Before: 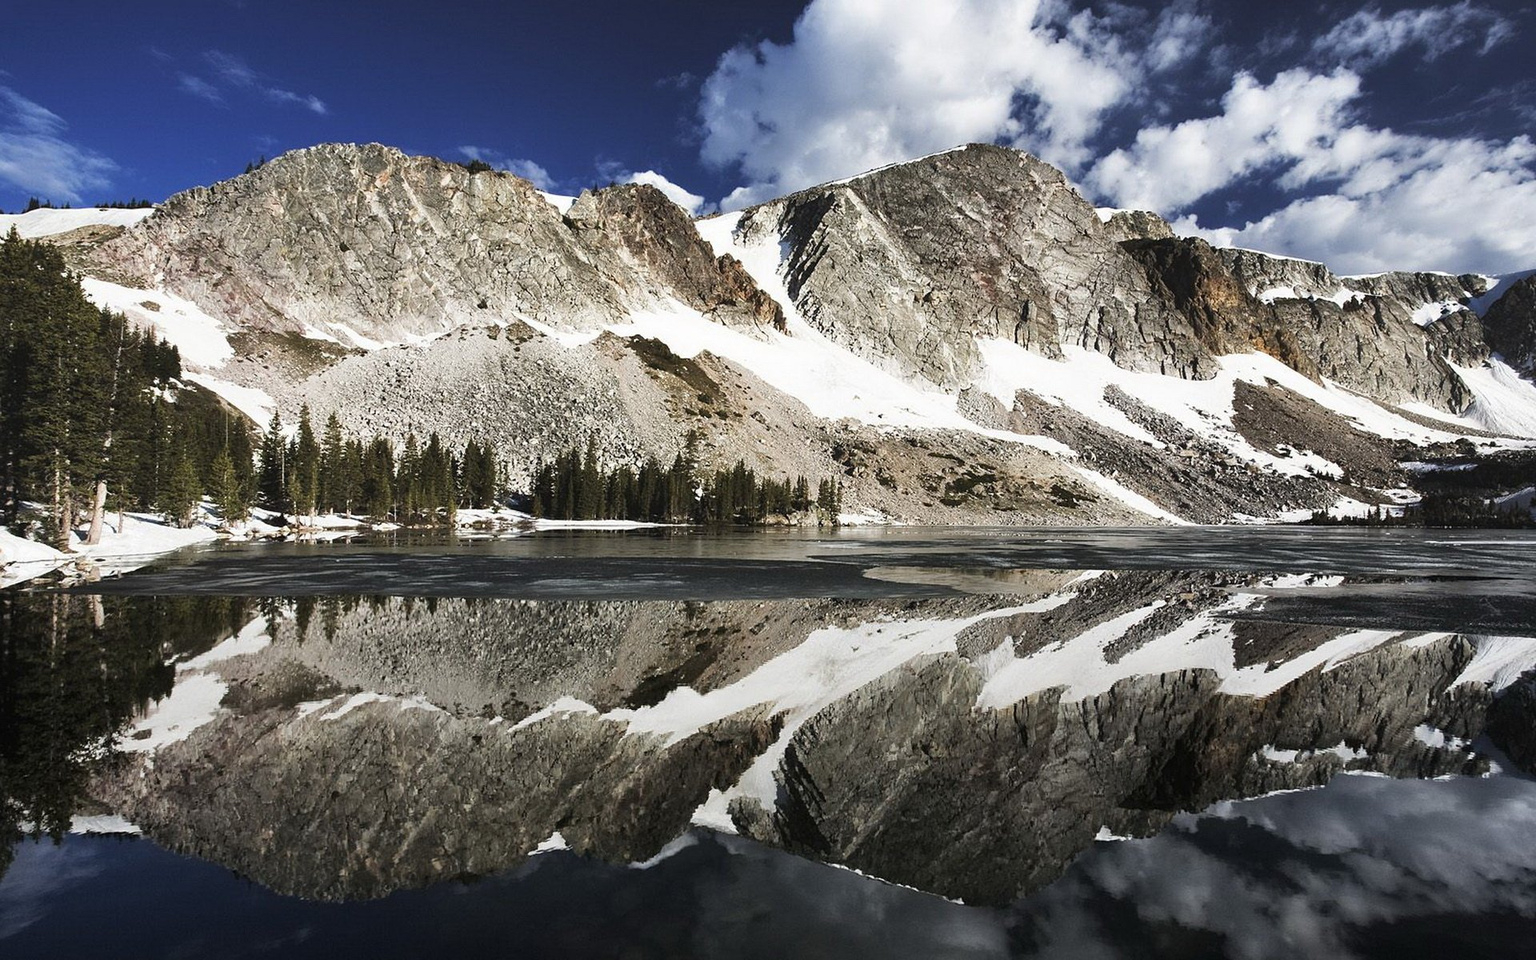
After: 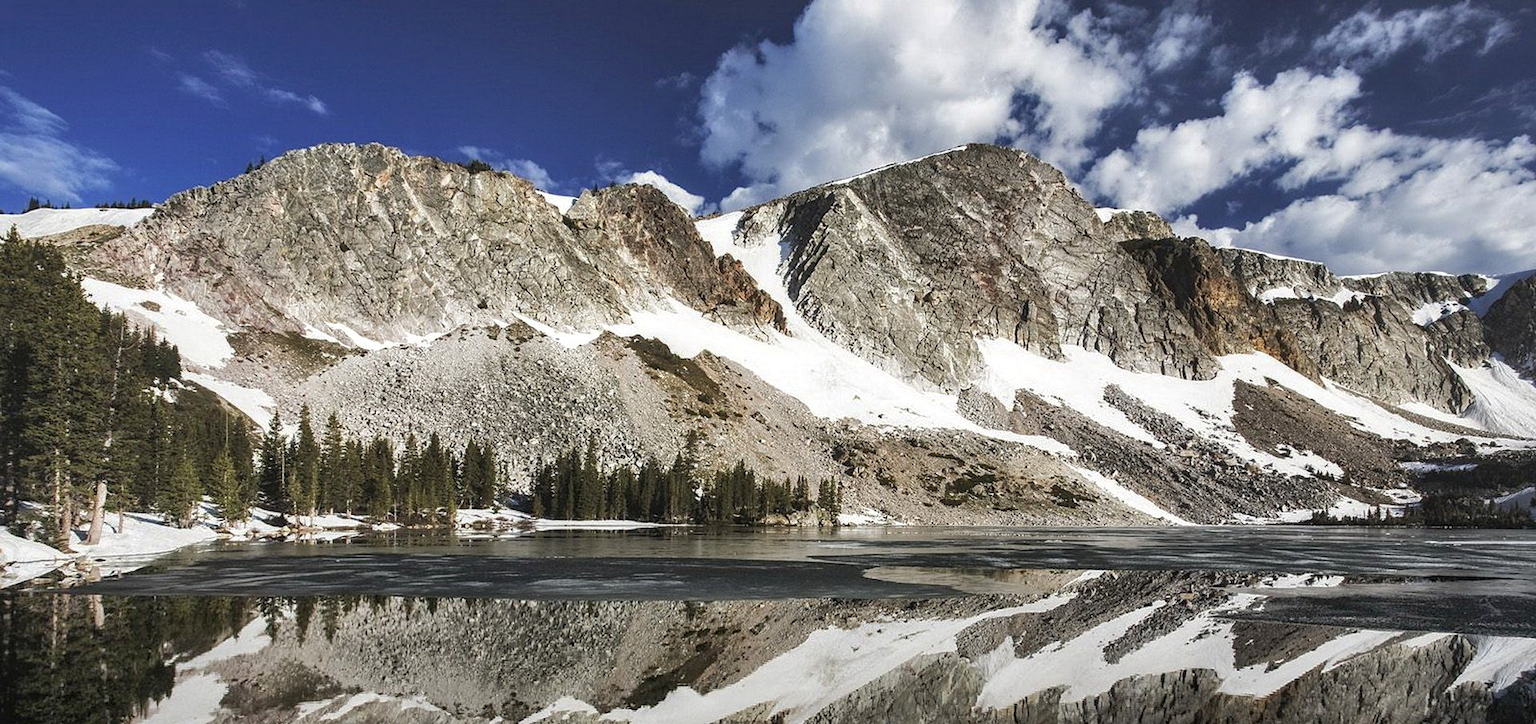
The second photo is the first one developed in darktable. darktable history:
crop: bottom 24.468%
local contrast: on, module defaults
shadows and highlights: on, module defaults
